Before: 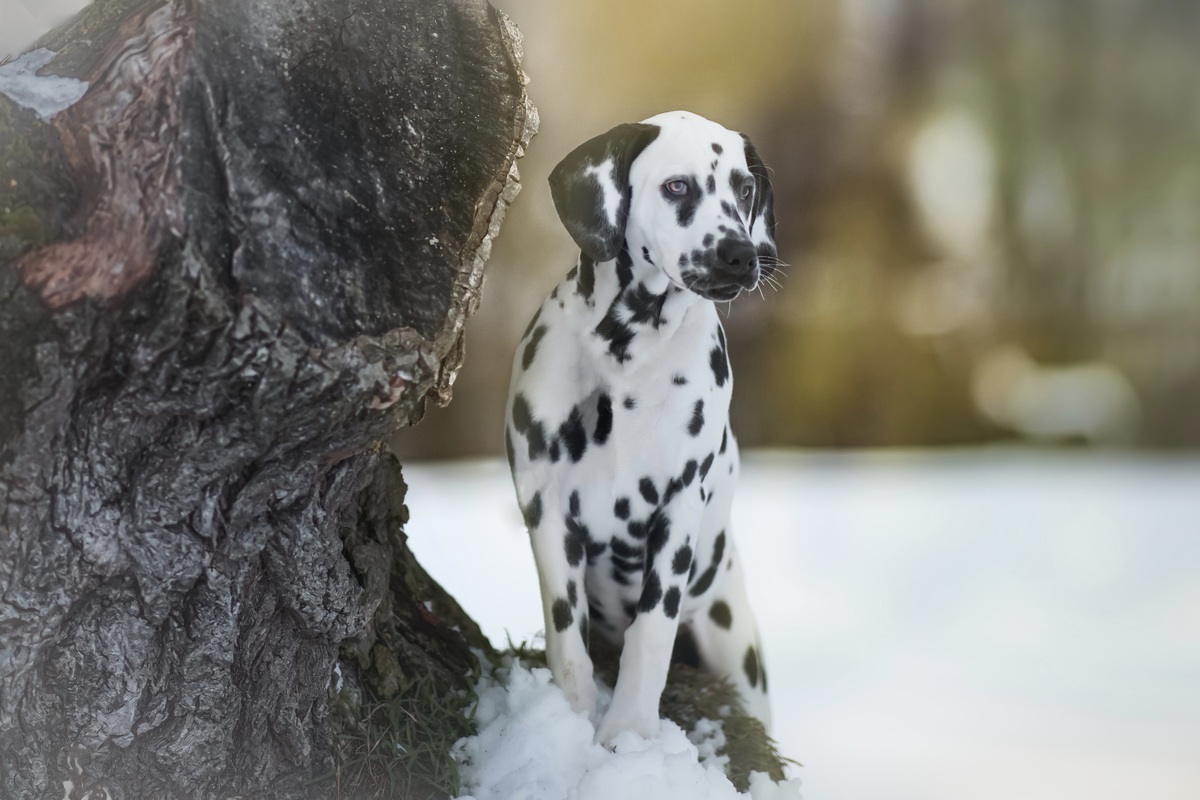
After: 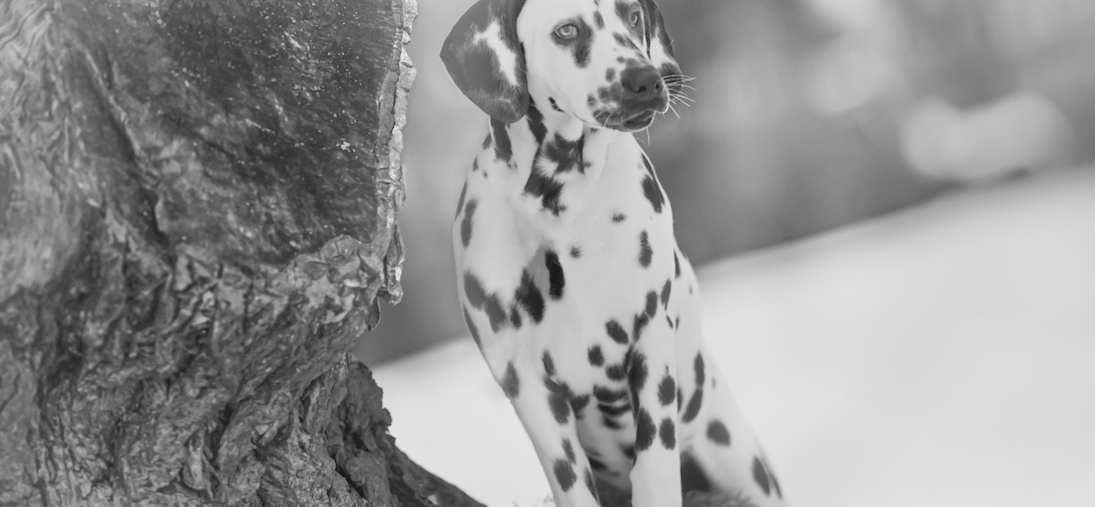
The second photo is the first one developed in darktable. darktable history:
monochrome: a 26.22, b 42.67, size 0.8
rotate and perspective: rotation -14.8°, crop left 0.1, crop right 0.903, crop top 0.25, crop bottom 0.748
color balance rgb: global vibrance 42.74%
crop and rotate: top 2.479%, bottom 3.018%
global tonemap: drago (0.7, 100)
